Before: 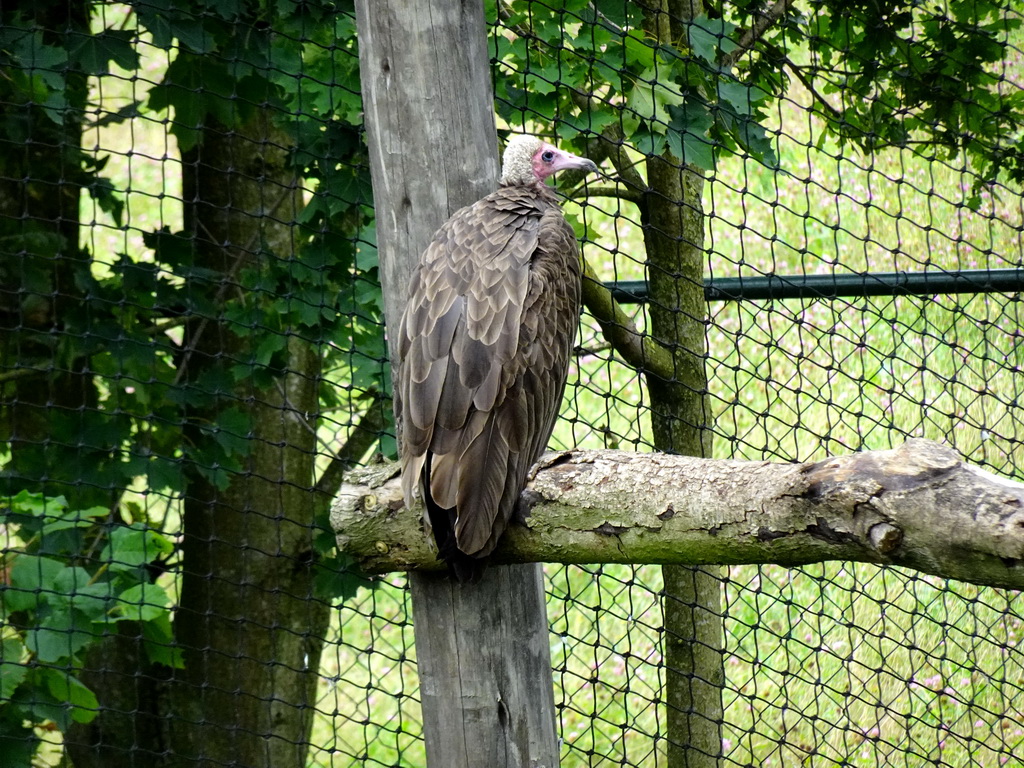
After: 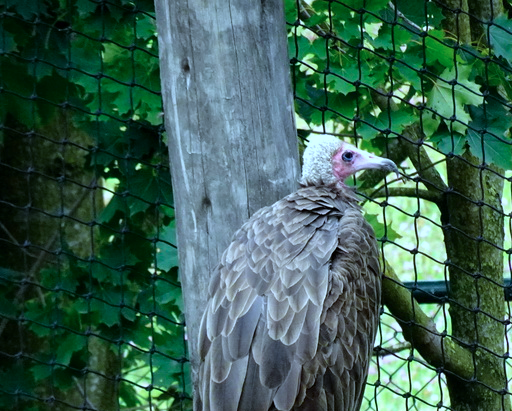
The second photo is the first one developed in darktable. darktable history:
contrast equalizer: y [[0.5 ×6], [0.5 ×6], [0.5, 0.5, 0.501, 0.545, 0.707, 0.863], [0 ×6], [0 ×6]]
color calibration: x 0.396, y 0.386, temperature 3669 K
crop: left 19.556%, right 30.401%, bottom 46.458%
